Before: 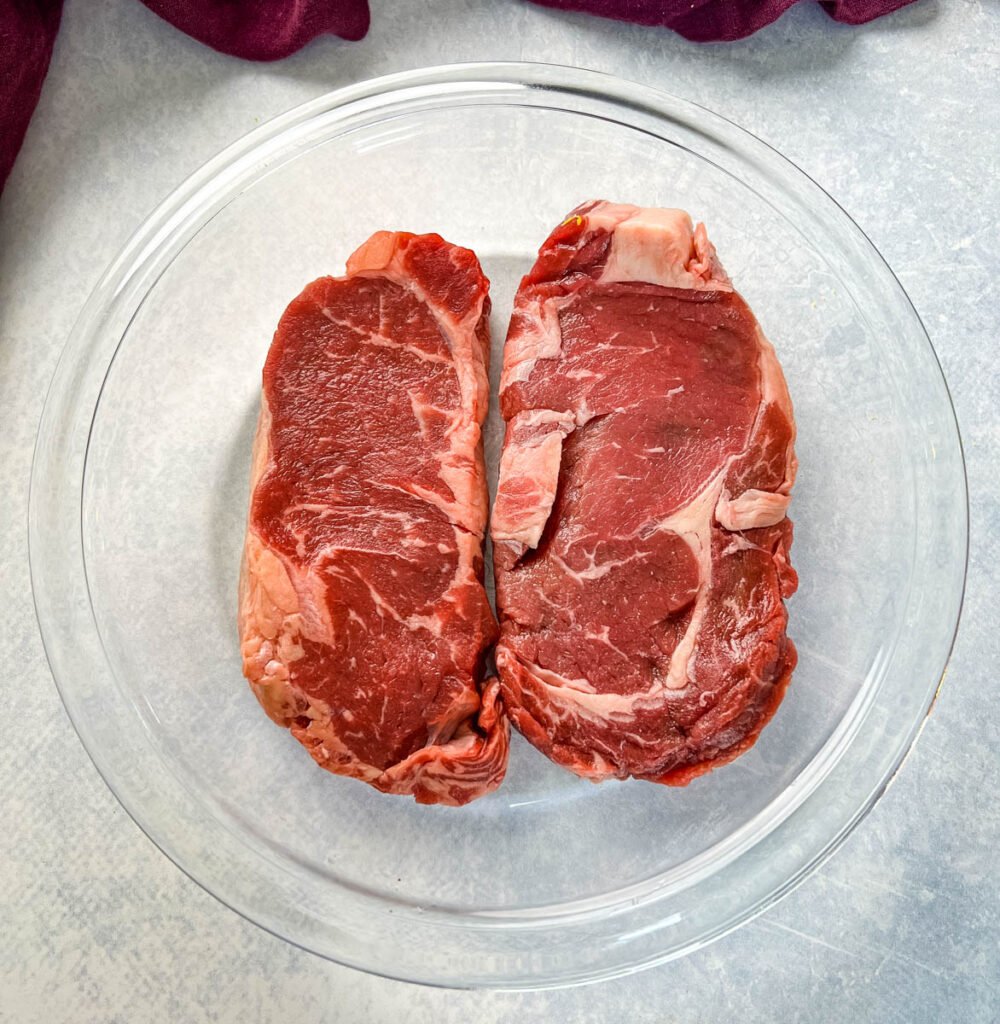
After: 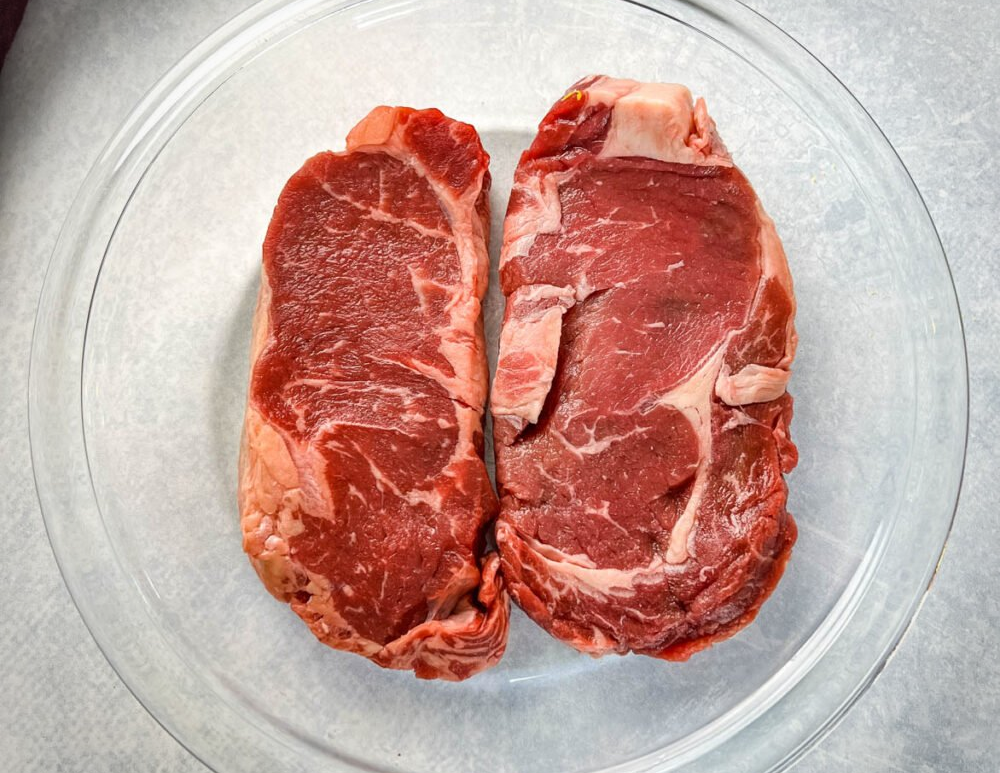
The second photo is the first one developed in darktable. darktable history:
vignetting: fall-off radius 31.41%, brightness -0.215
crop and rotate: top 12.278%, bottom 12.197%
